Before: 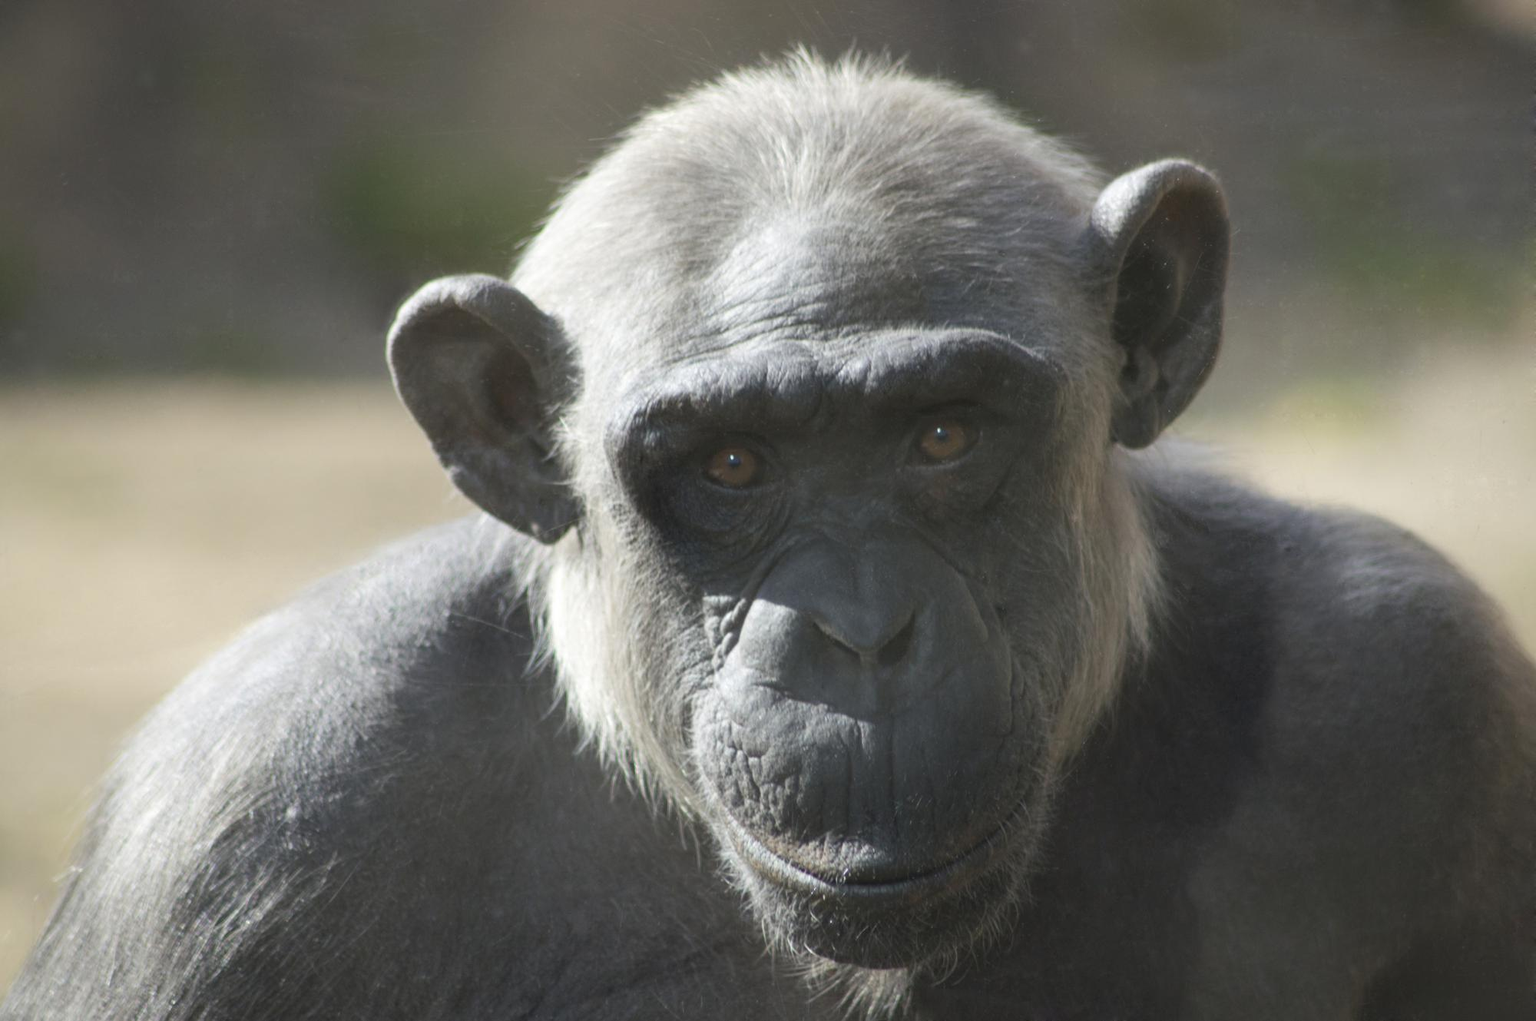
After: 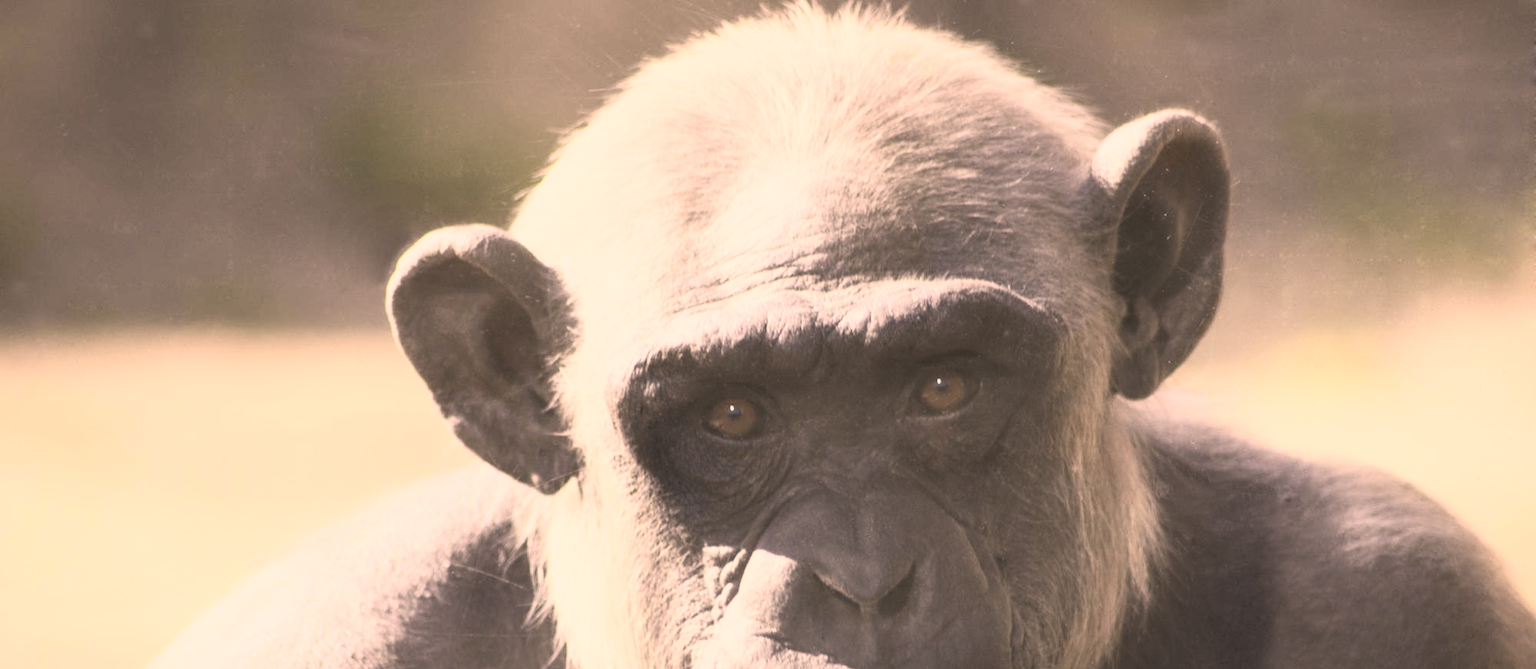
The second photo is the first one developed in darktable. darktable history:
crop and rotate: top 4.848%, bottom 29.503%
white balance: red 0.986, blue 1.01
contrast brightness saturation: contrast 0.43, brightness 0.56, saturation -0.19
color correction: highlights a* 17.88, highlights b* 18.79
color contrast: green-magenta contrast 0.96
